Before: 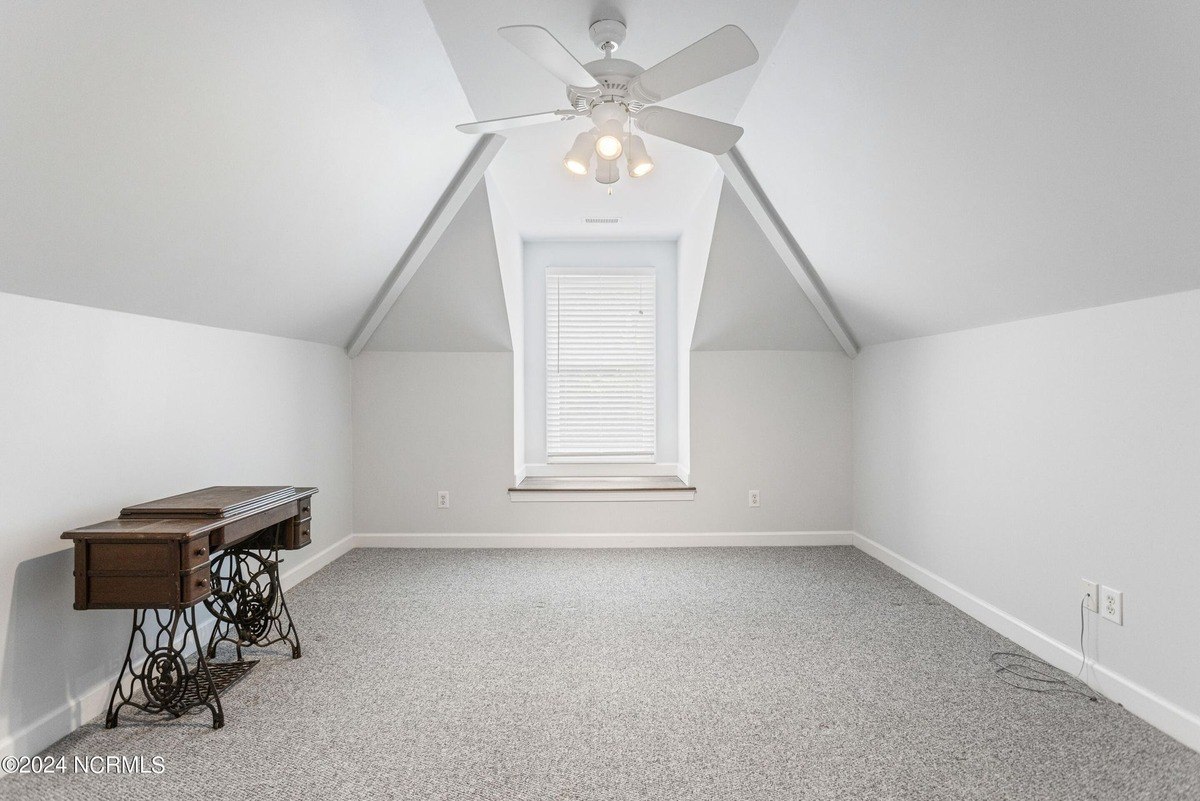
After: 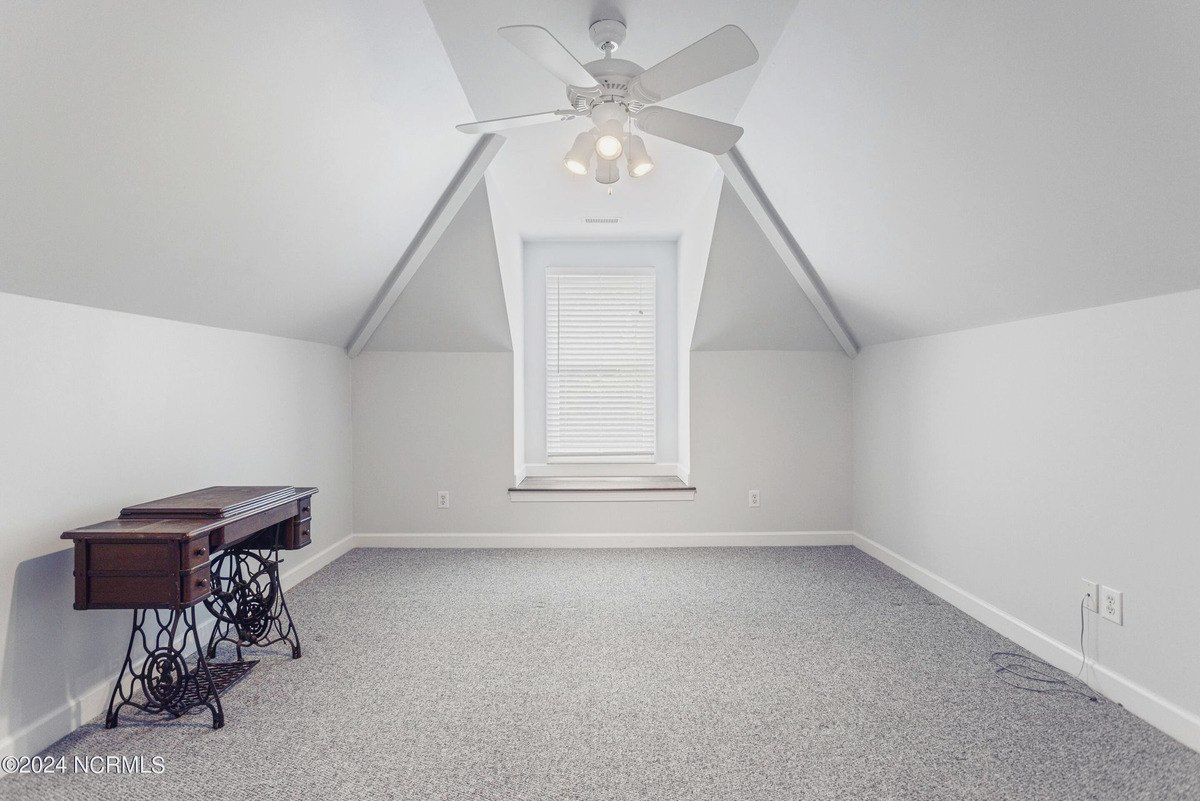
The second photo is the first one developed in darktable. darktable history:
sharpen: radius 2.883, amount 0.873, threshold 47.307
color balance rgb: shadows lift › luminance -28.729%, shadows lift › chroma 15.291%, shadows lift › hue 271.93°, global offset › luminance 0.266%, global offset › hue 169.88°, linear chroma grading › global chroma 9.125%, perceptual saturation grading › global saturation 20%, perceptual saturation grading › highlights -50.538%, perceptual saturation grading › shadows 30.18%, global vibrance -16.357%, contrast -6.07%
